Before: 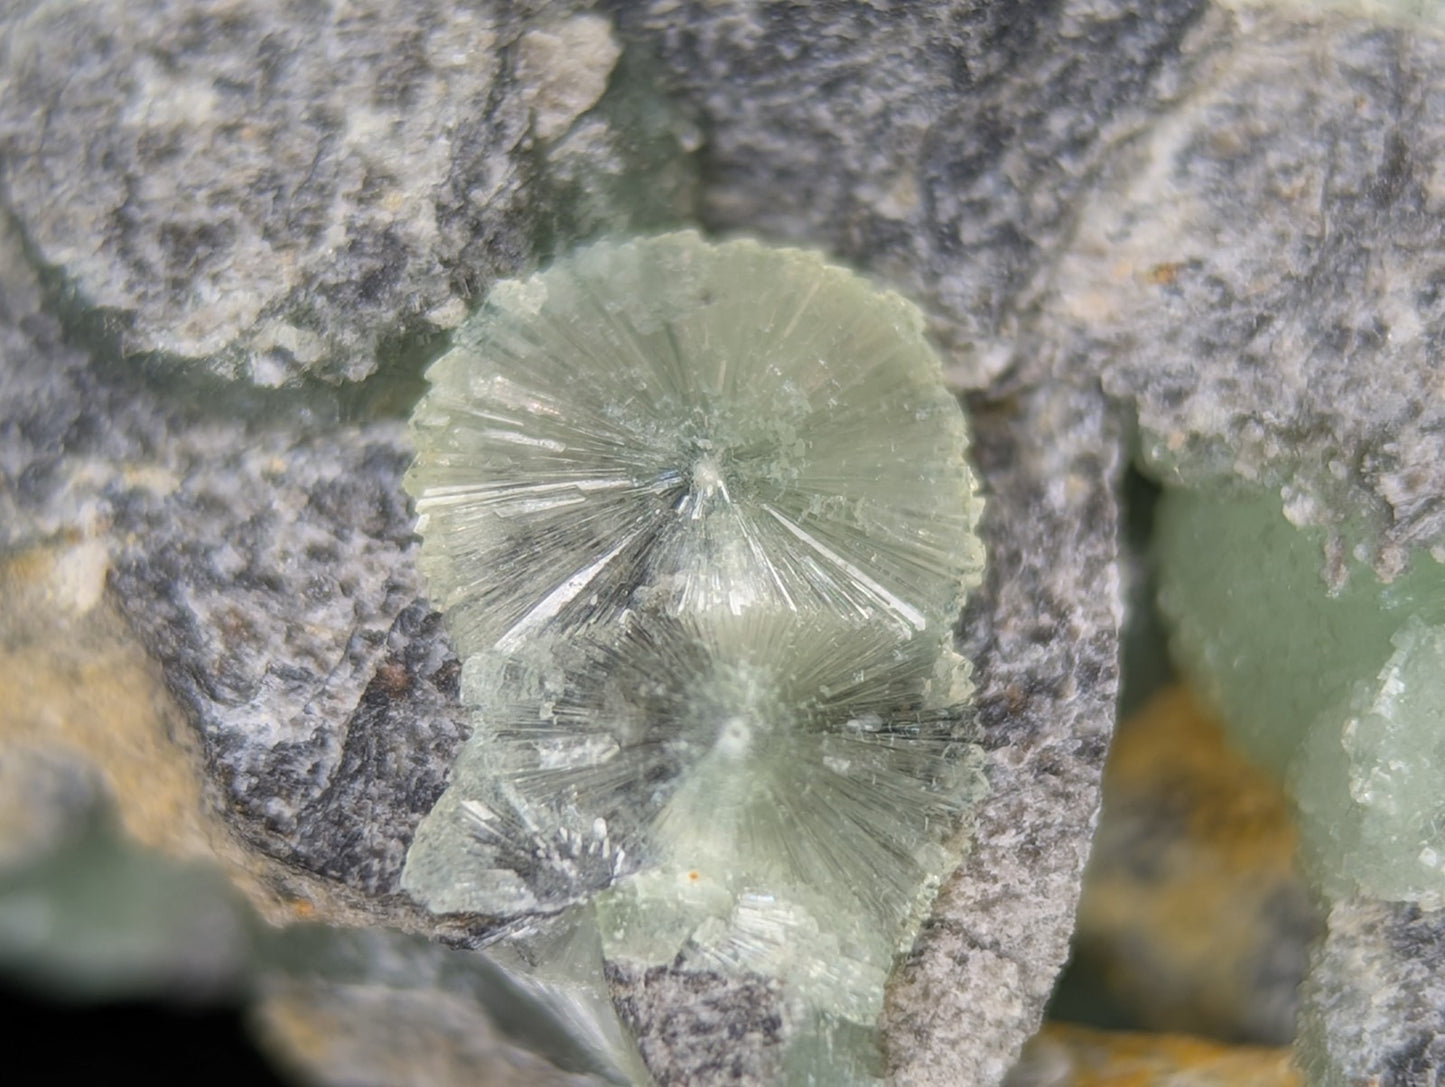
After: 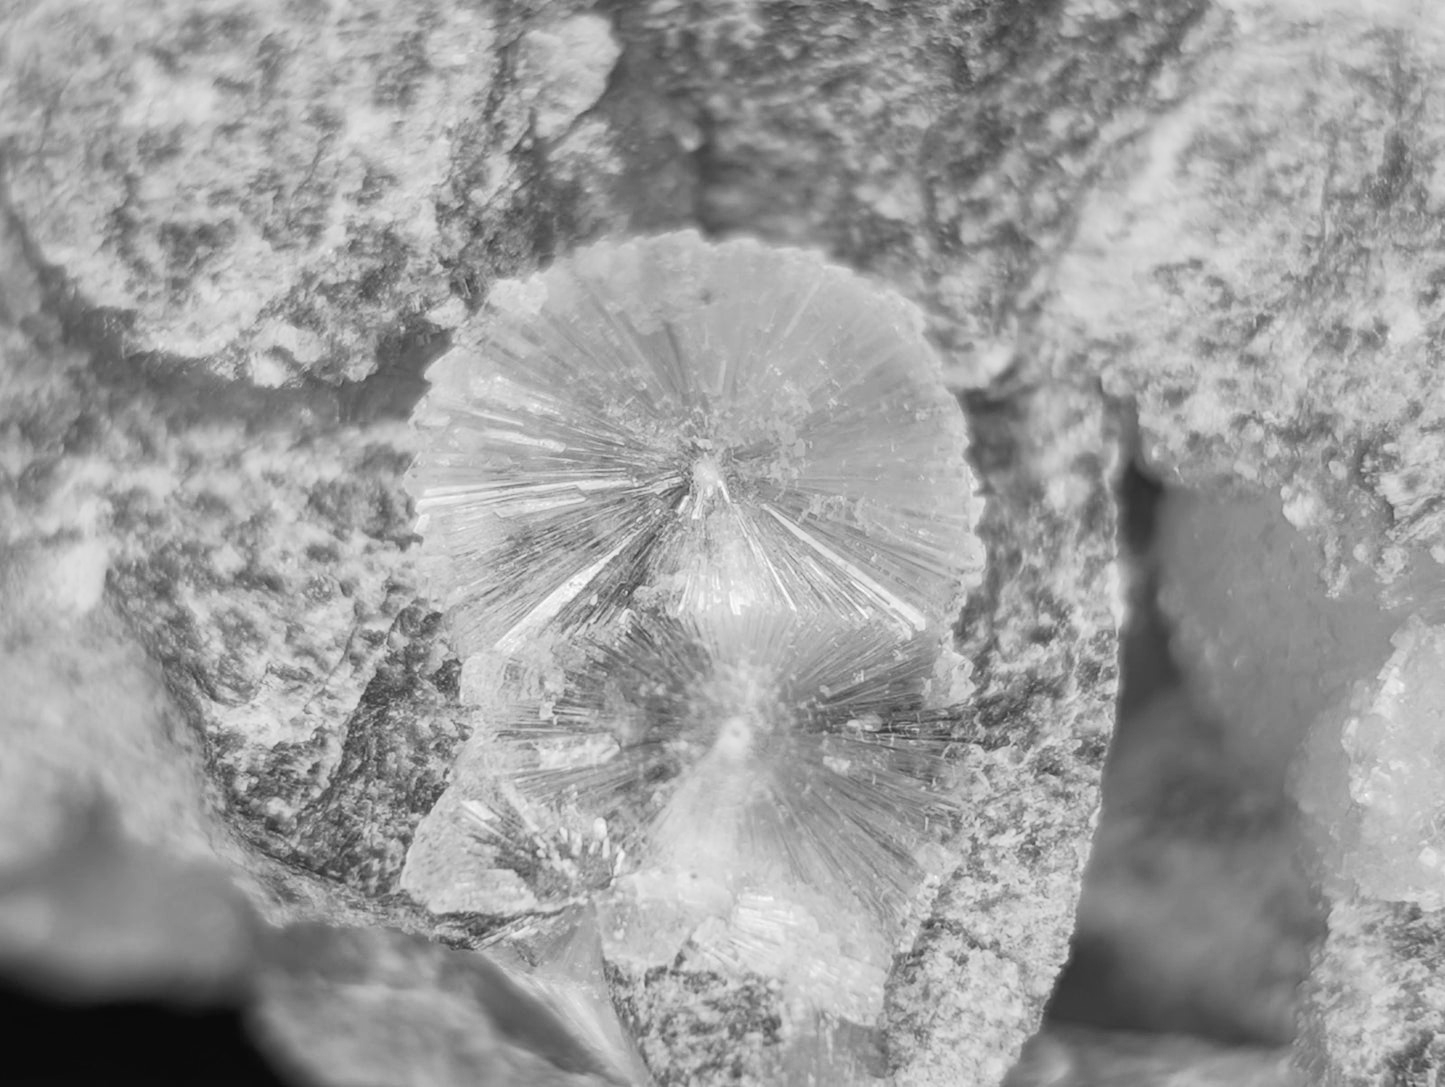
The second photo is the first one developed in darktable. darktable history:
tone curve: curves: ch0 [(0, 0) (0.003, 0.026) (0.011, 0.03) (0.025, 0.047) (0.044, 0.082) (0.069, 0.119) (0.1, 0.157) (0.136, 0.19) (0.177, 0.231) (0.224, 0.27) (0.277, 0.318) (0.335, 0.383) (0.399, 0.456) (0.468, 0.532) (0.543, 0.618) (0.623, 0.71) (0.709, 0.786) (0.801, 0.851) (0.898, 0.908) (1, 1)], preserve colors none
color look up table: target L [86.7, 86.7, 87.41, 75.88, 67, 61.32, 49.24, 34.88, 21.25, 201, 72.94, 62.46, 59.41, 55.8, 51.22, 41.83, 49.64, 44, 51.22, 45.36, 43.19, 32.32, 33.46, 9.598, 14.2, 2.461, 90.24, 80.97, 83.12, 74.42, 67.74, 64.74, 62.08, 71.47, 63.98, 46.84, 57.09, 37.13, 40.73, 23.07, 21.7, 17.06, 94.45, 83.12, 77.34, 79.88, 53.68, 48.44, 5.065], target a [-0.002 ×4, 0 ×6, -0.001, 0, 0, 0.001, 0, 0.001, 0, 0, 0, 0.001, 0, 0, 0.001, 0, 0, 0, -0.001, -0.001, -0.002, -0.001, 0, 0, 0, -0.001, 0, 0, 0, 0.001, 0, 0, 0, -0.001, -0.001, -0.002, -0.001, 0, 0.001, 0, 0], target b [0.022 ×4, 0.002, 0.002, 0.001, 0.001, 0.001, -0.001, 0.002, 0.002, 0.002, -0.004, 0.001, -0.003, 0.001, 0.001, 0.001, -0.003, 0.001, -0.003, -0.003, -0.001, -0.001, 0.001, 0.001, 0.022, 0.023, 0.022, 0.002 ×5, 0.001, 0.002, -0.003, -0.003, 0.001, 0.001, 0.009, 0, 0.023, 0.002, 0.001, -0.002, 0.001, 0.001], num patches 49
